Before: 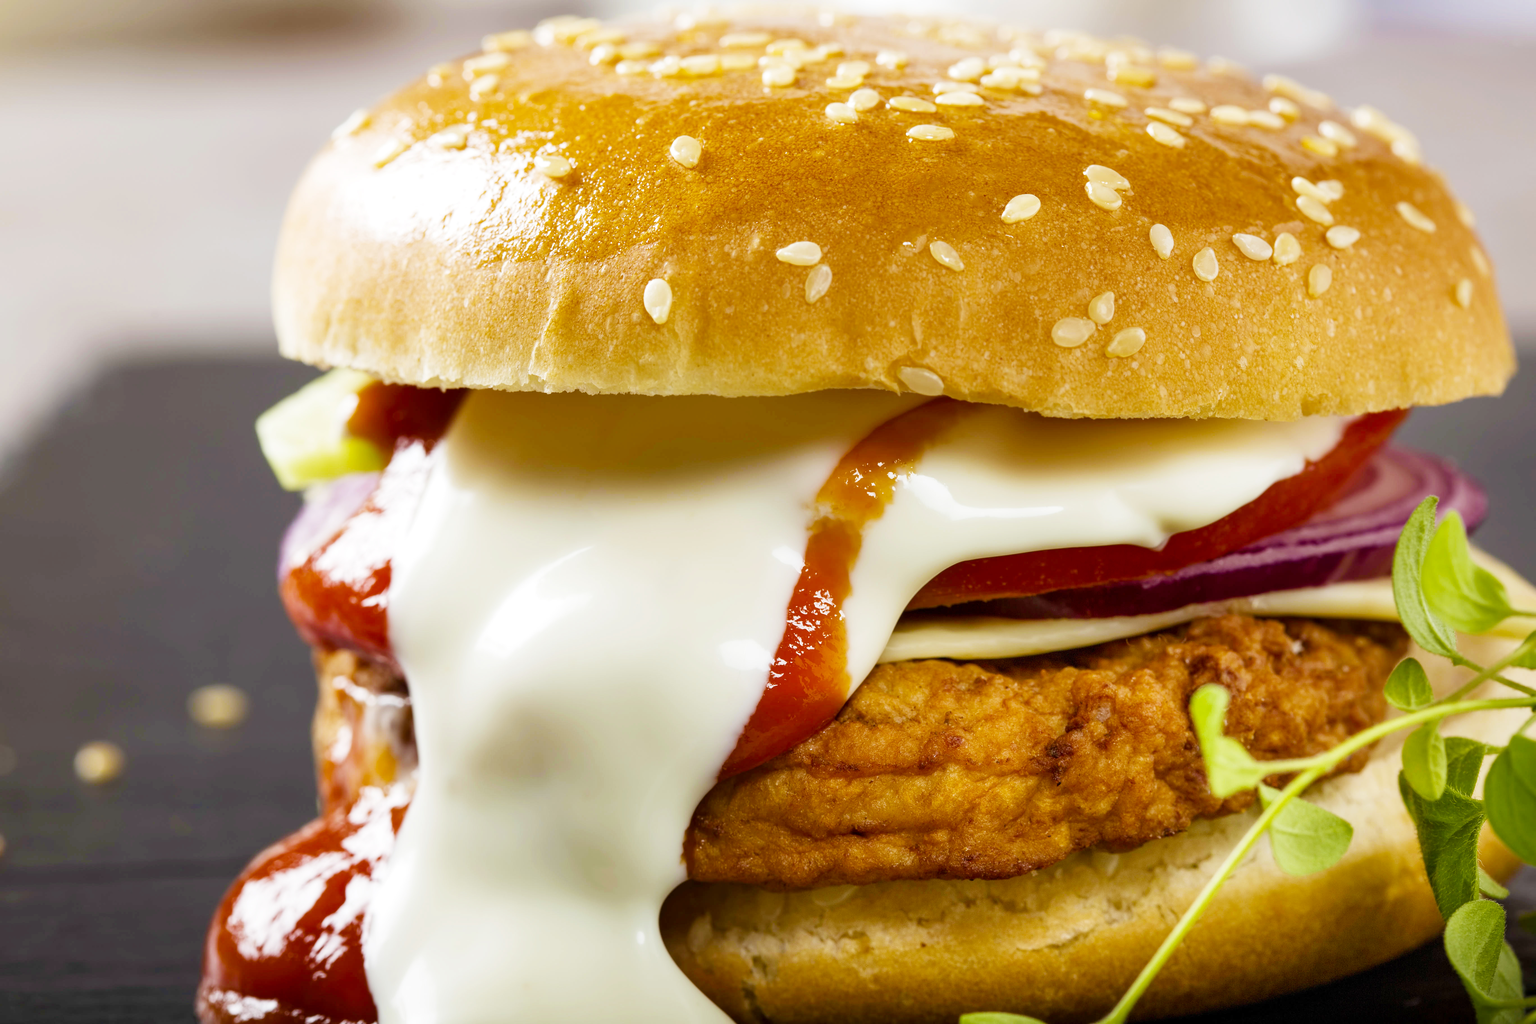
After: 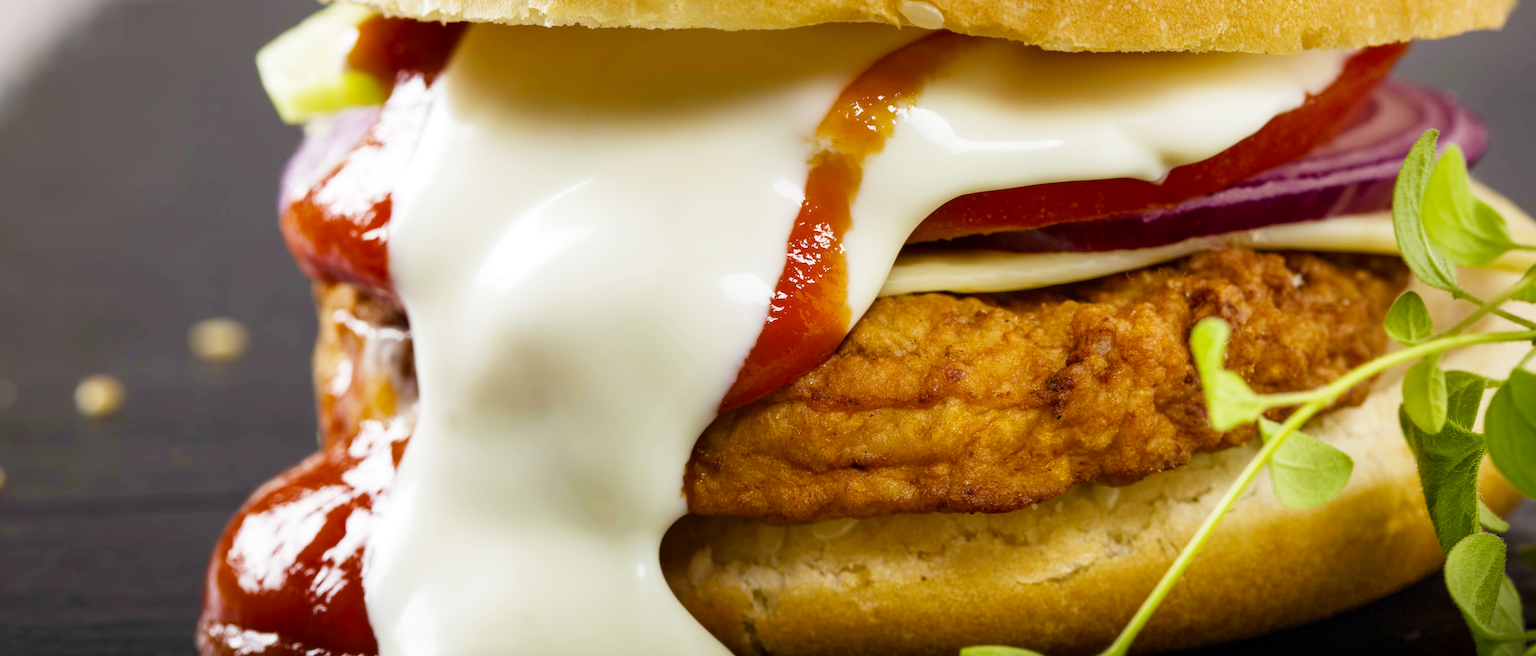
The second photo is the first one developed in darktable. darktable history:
crop and rotate: top 35.852%
